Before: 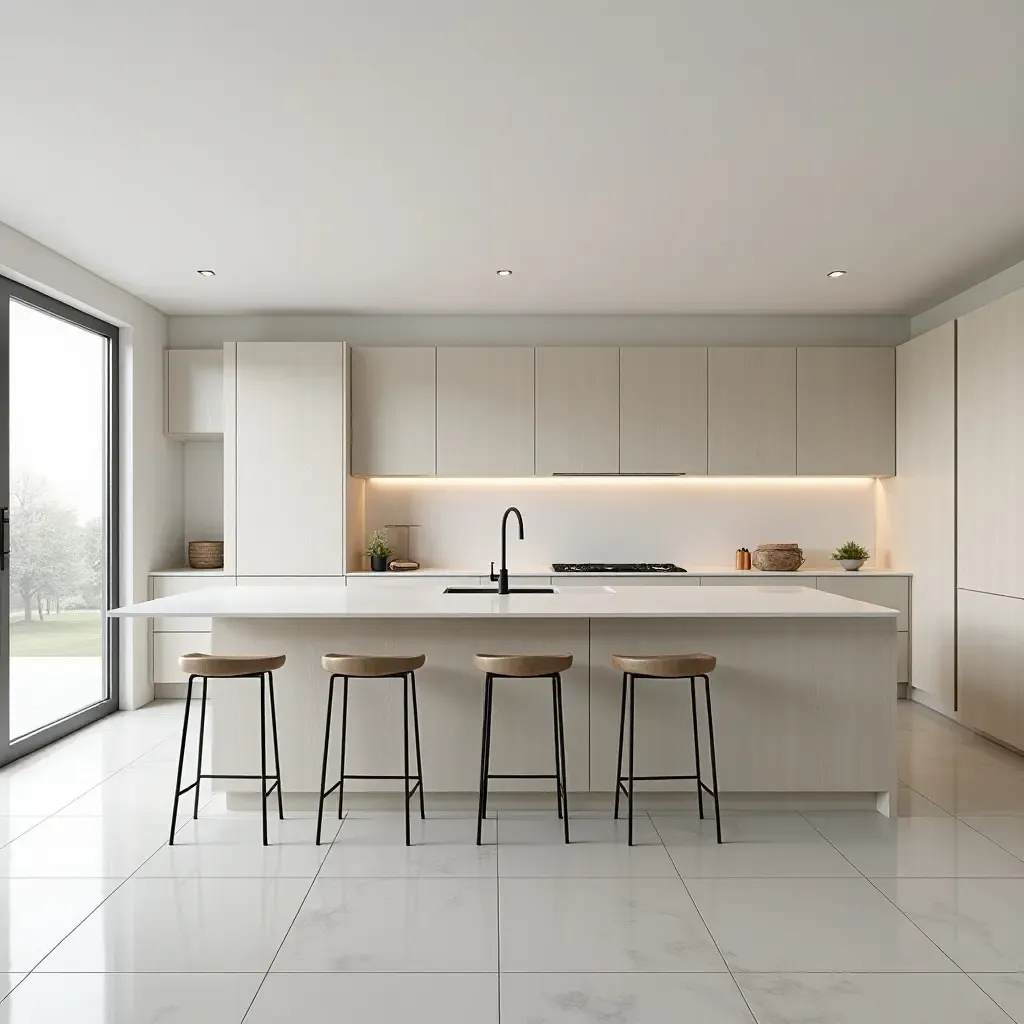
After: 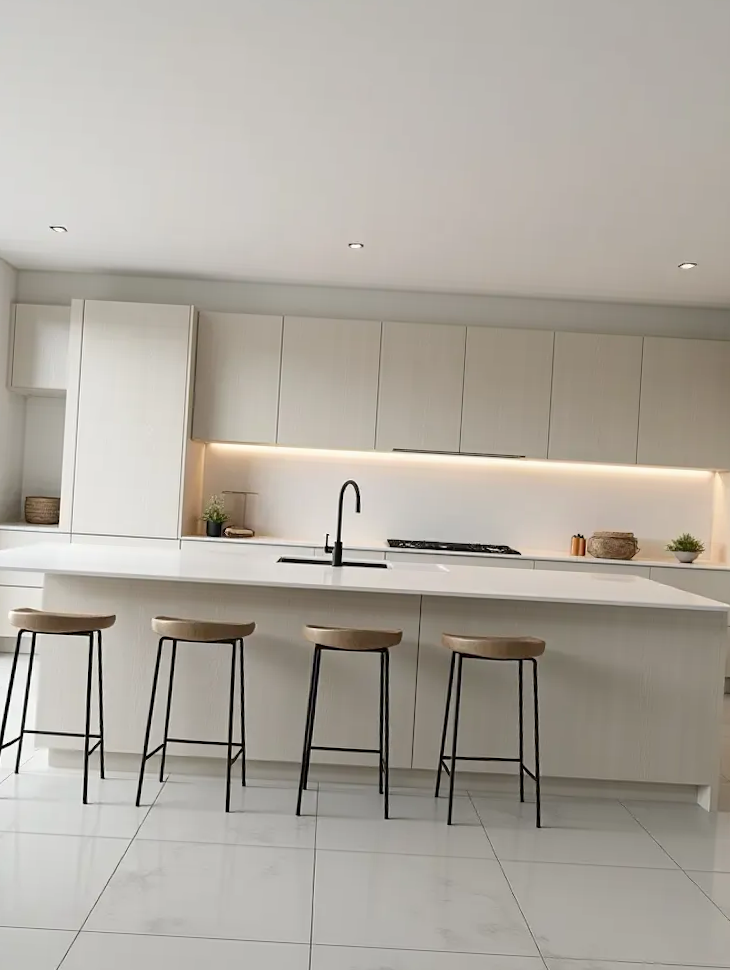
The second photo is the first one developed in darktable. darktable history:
crop and rotate: angle -3.25°, left 14.023%, top 0.033%, right 10.757%, bottom 0.027%
